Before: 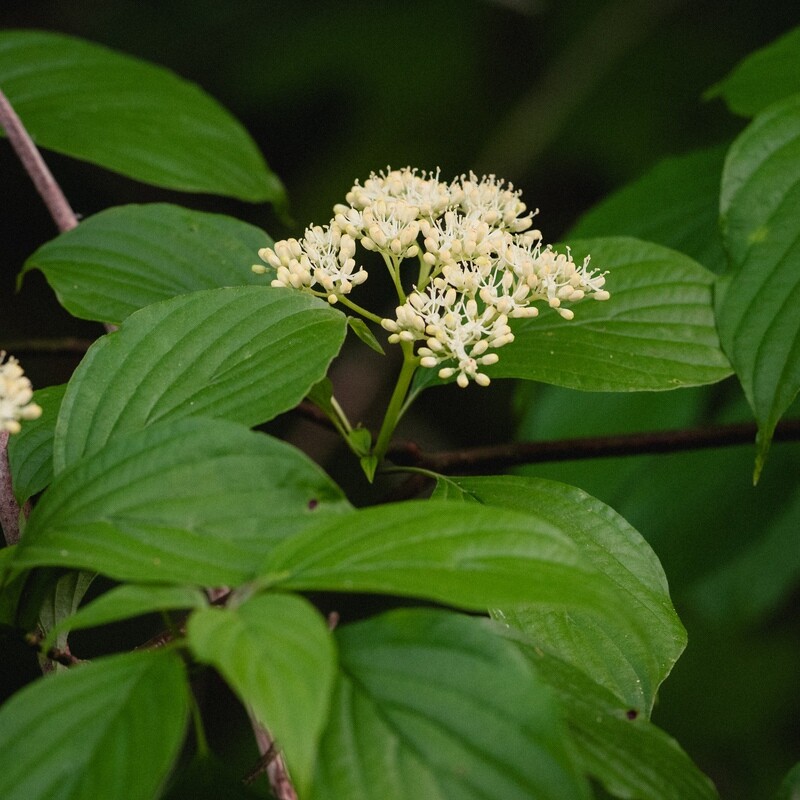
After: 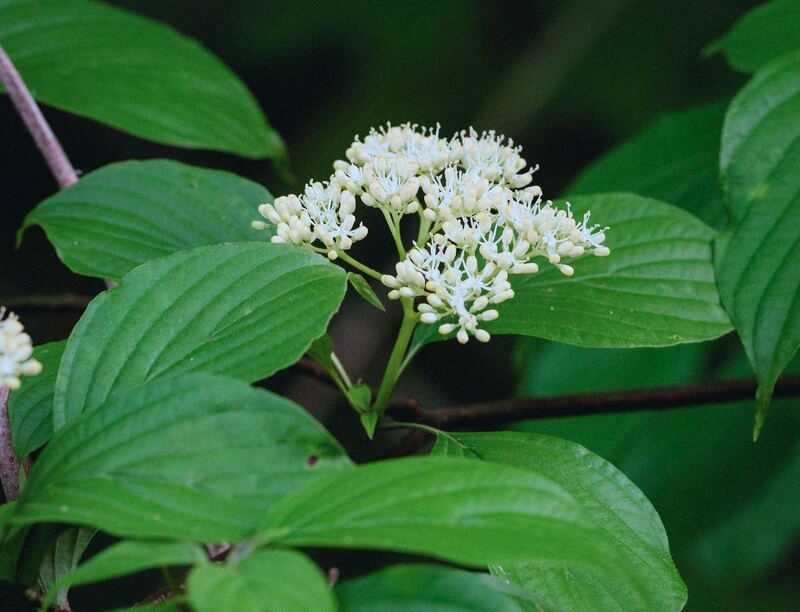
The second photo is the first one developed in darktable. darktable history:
crop: top 5.618%, bottom 17.814%
base curve: curves: ch0 [(0, 0) (0.262, 0.32) (0.722, 0.705) (1, 1)]
color calibration: illuminant custom, x 0.391, y 0.392, temperature 3853.31 K
